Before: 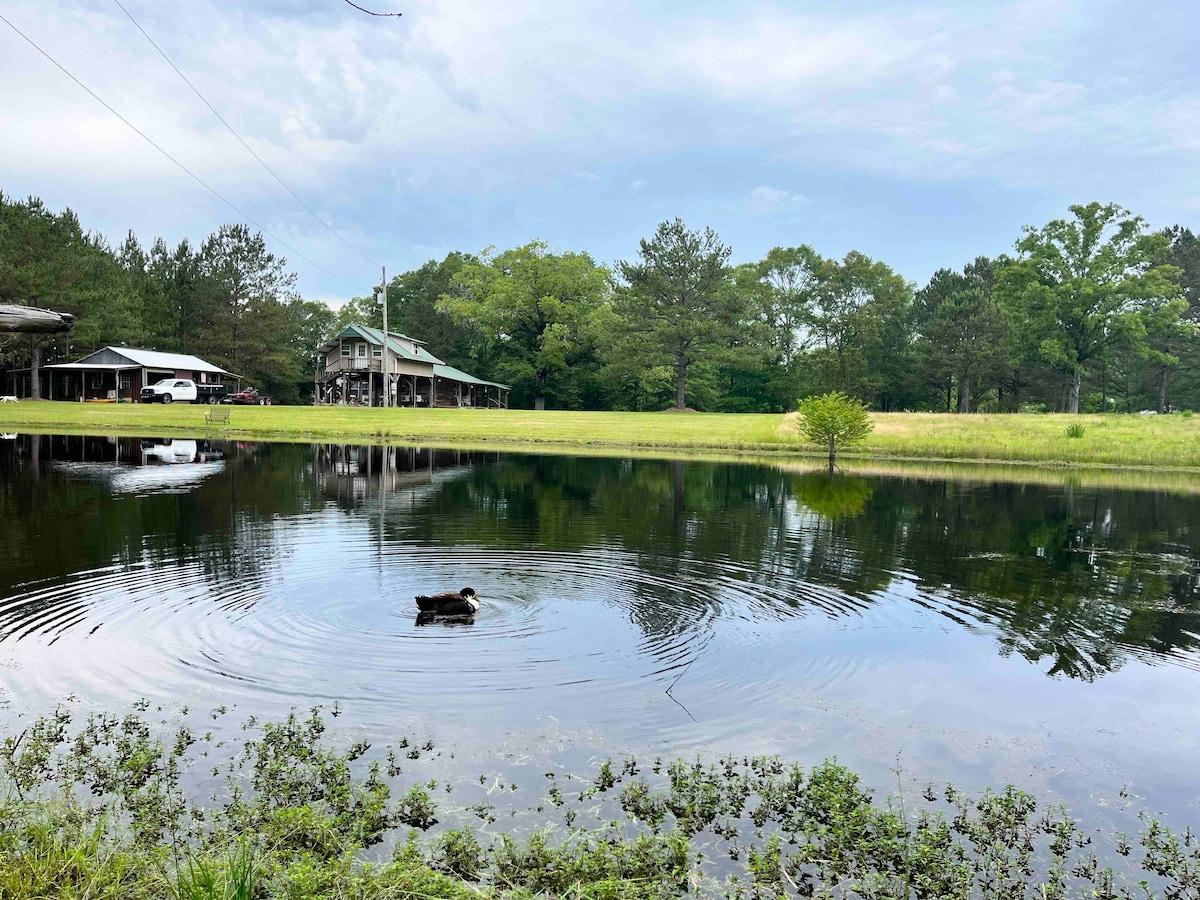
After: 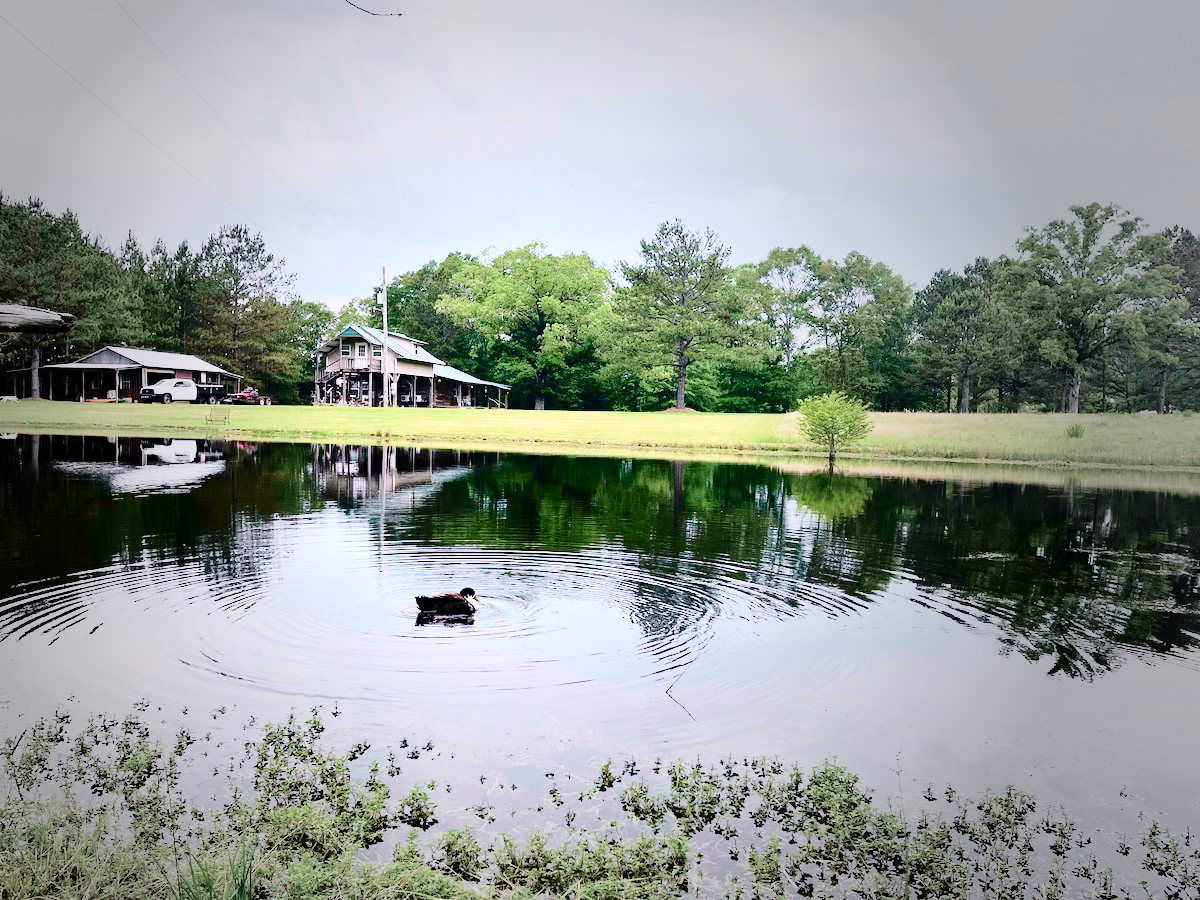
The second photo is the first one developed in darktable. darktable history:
base curve: curves: ch0 [(0, 0) (0.028, 0.03) (0.121, 0.232) (0.46, 0.748) (0.859, 0.968) (1, 1)], preserve colors none
vignetting: fall-off start 33.76%, fall-off radius 64.94%, brightness -0.575, center (-0.12, -0.002), width/height ratio 0.959
tone curve: curves: ch0 [(0, 0) (0.033, 0.016) (0.171, 0.127) (0.33, 0.331) (0.432, 0.475) (0.601, 0.665) (0.843, 0.876) (1, 1)]; ch1 [(0, 0) (0.339, 0.349) (0.445, 0.42) (0.476, 0.47) (0.501, 0.499) (0.516, 0.525) (0.548, 0.563) (0.584, 0.633) (0.728, 0.746) (1, 1)]; ch2 [(0, 0) (0.327, 0.324) (0.417, 0.44) (0.46, 0.453) (0.502, 0.498) (0.517, 0.524) (0.53, 0.554) (0.579, 0.599) (0.745, 0.704) (1, 1)], color space Lab, independent channels, preserve colors none
white balance: red 1.066, blue 1.119
